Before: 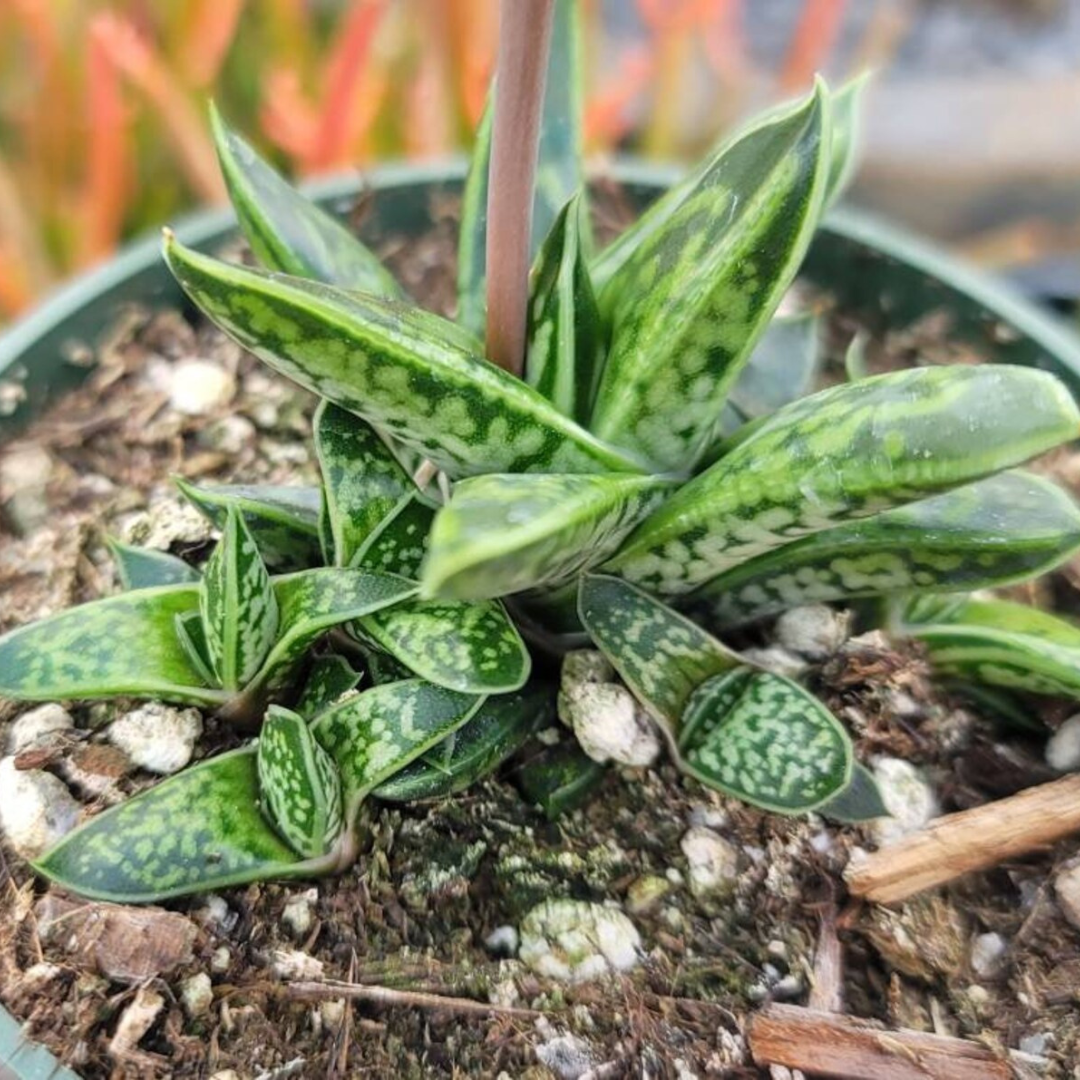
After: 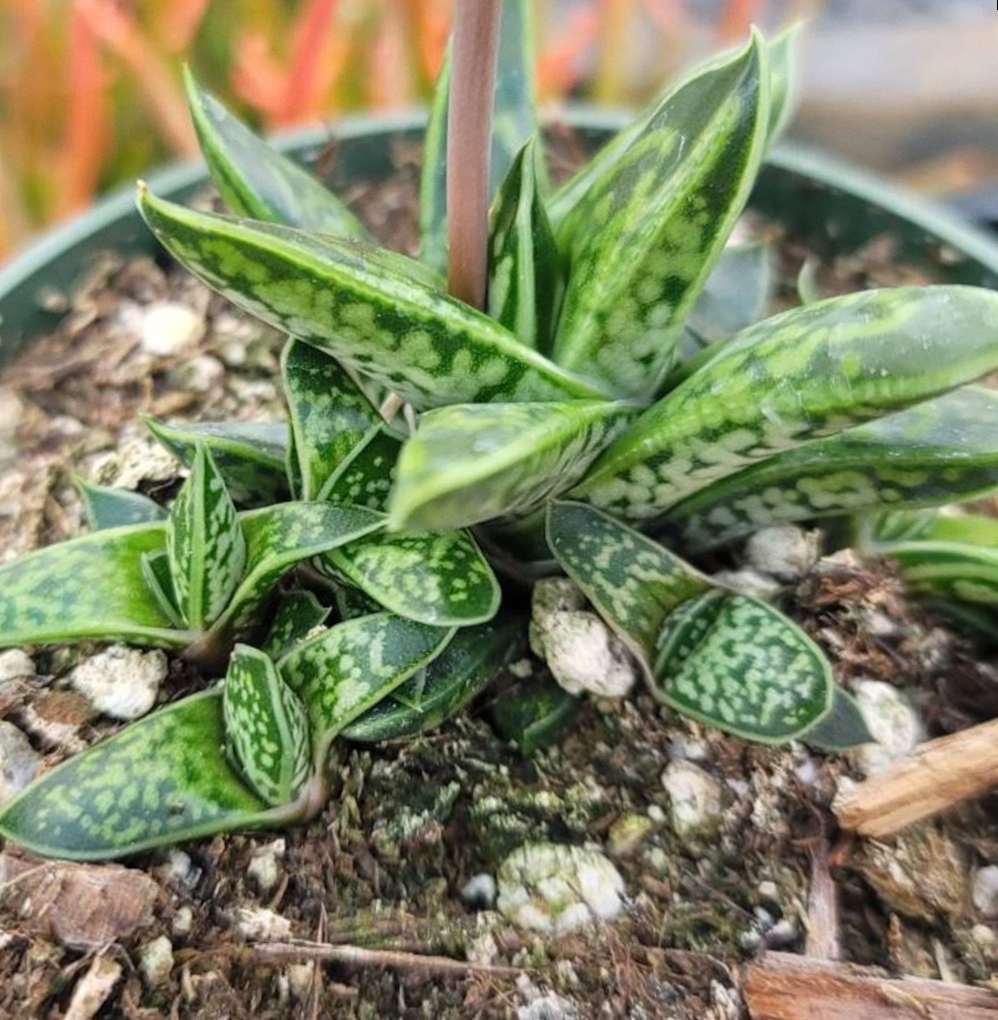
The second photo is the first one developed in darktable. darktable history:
crop: top 1.049%, right 0.001%
rotate and perspective: rotation -1.68°, lens shift (vertical) -0.146, crop left 0.049, crop right 0.912, crop top 0.032, crop bottom 0.96
grain: coarseness 14.57 ISO, strength 8.8%
